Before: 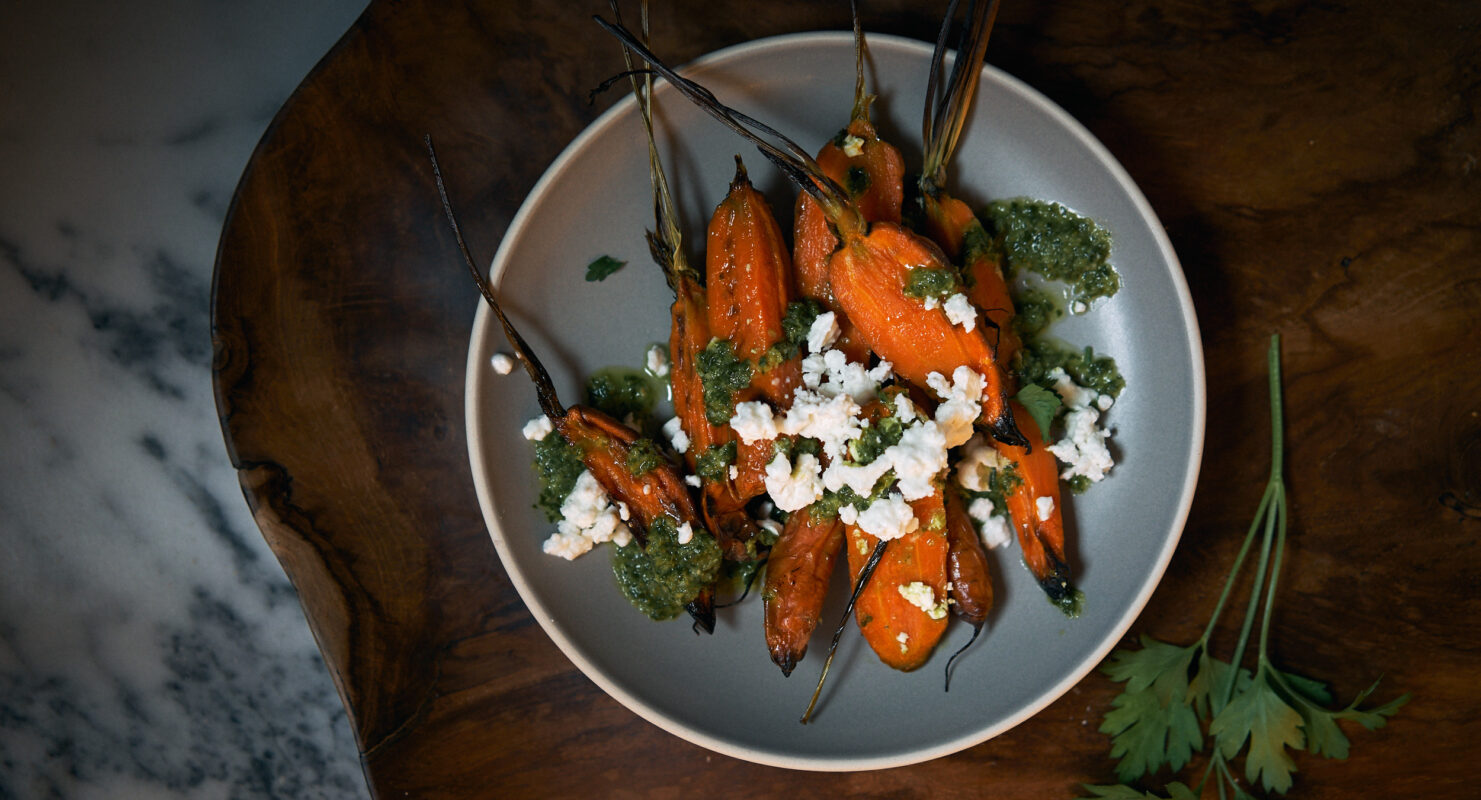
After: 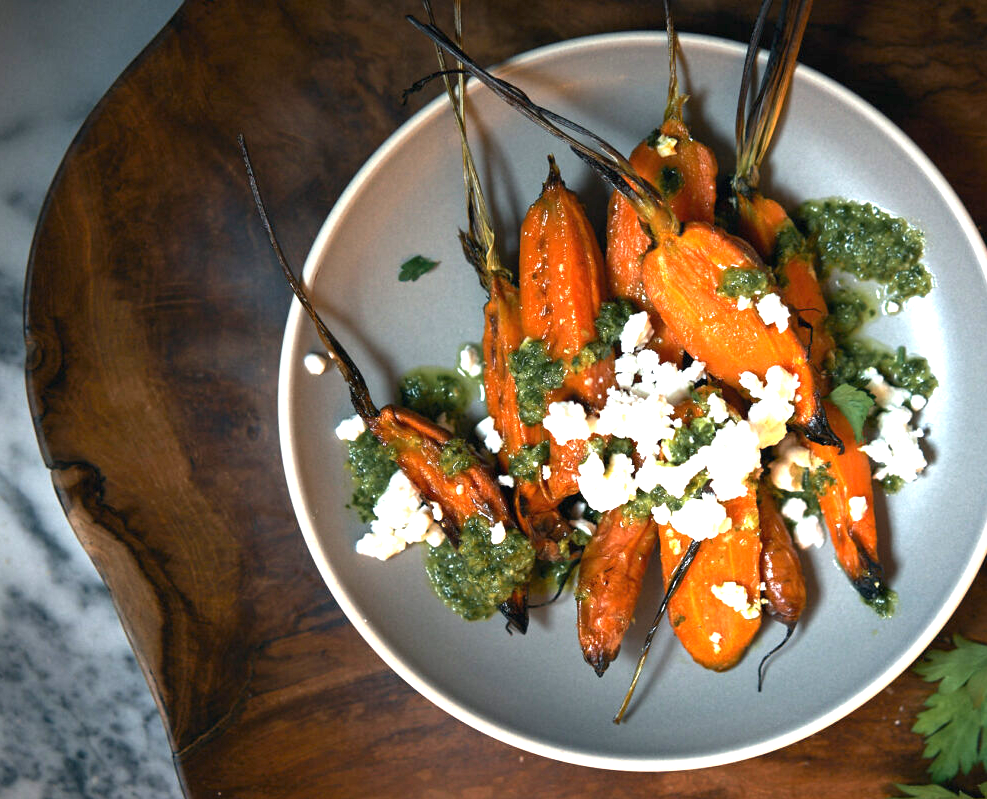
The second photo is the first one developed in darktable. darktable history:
crop and rotate: left 12.673%, right 20.66%
exposure: black level correction 0, exposure 1.4 EV, compensate highlight preservation false
